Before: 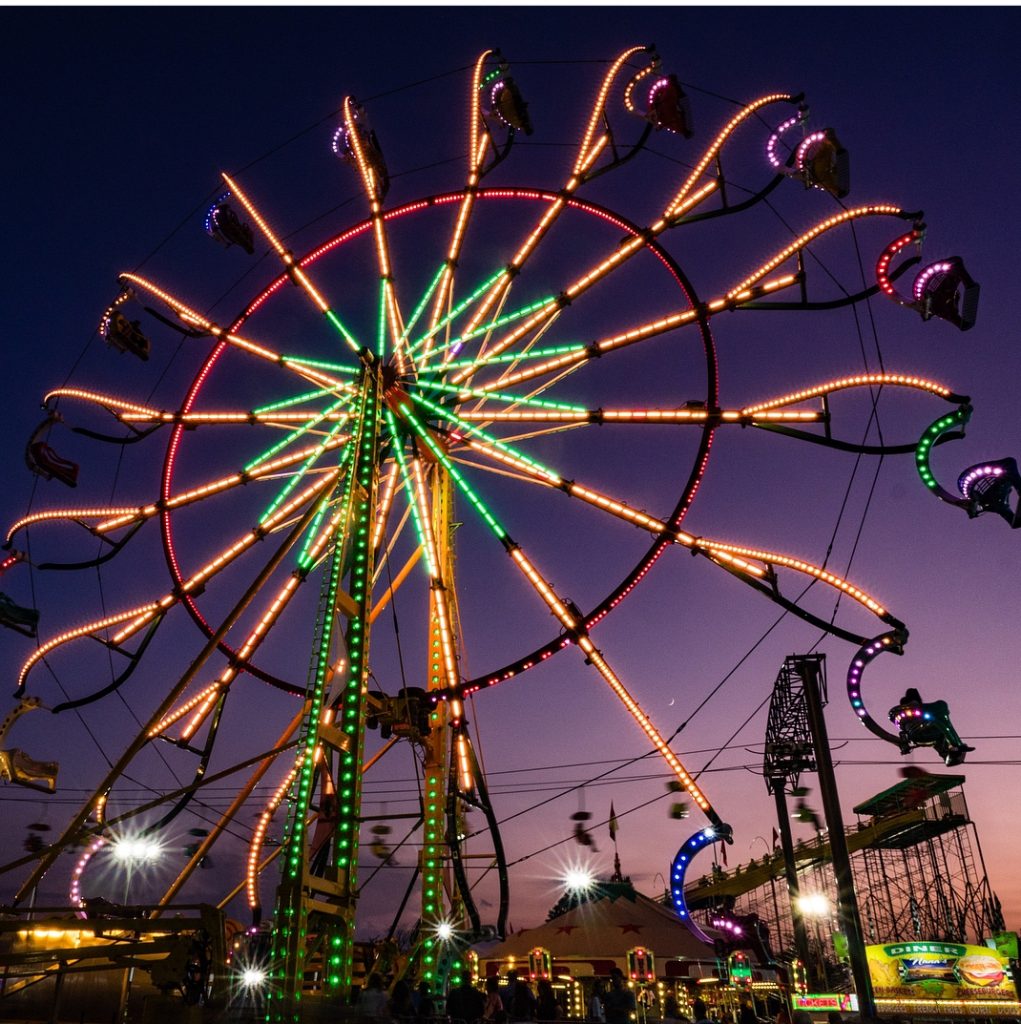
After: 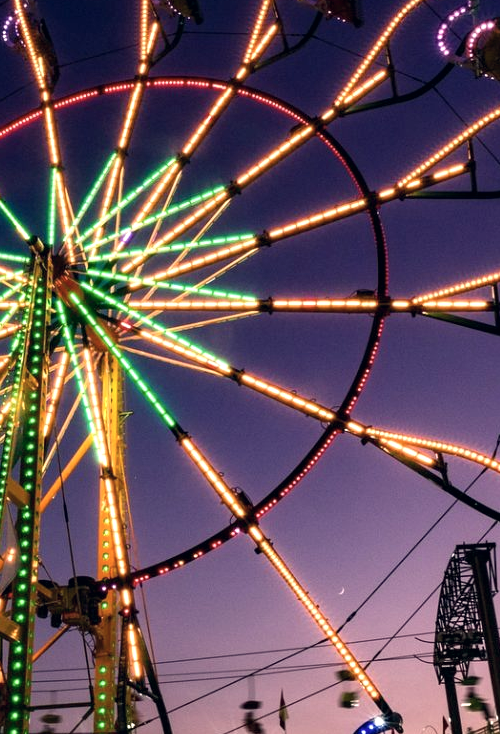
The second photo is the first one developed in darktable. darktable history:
crop: left 32.324%, top 10.919%, right 18.655%, bottom 17.343%
exposure: black level correction 0.001, exposure 0.5 EV, compensate highlight preservation false
color balance rgb: shadows lift › chroma 2.062%, shadows lift › hue 222.43°, perceptual saturation grading › global saturation 10.159%
color correction: highlights a* 2.92, highlights b* 4.99, shadows a* -1.73, shadows b* -4.93, saturation 0.81
